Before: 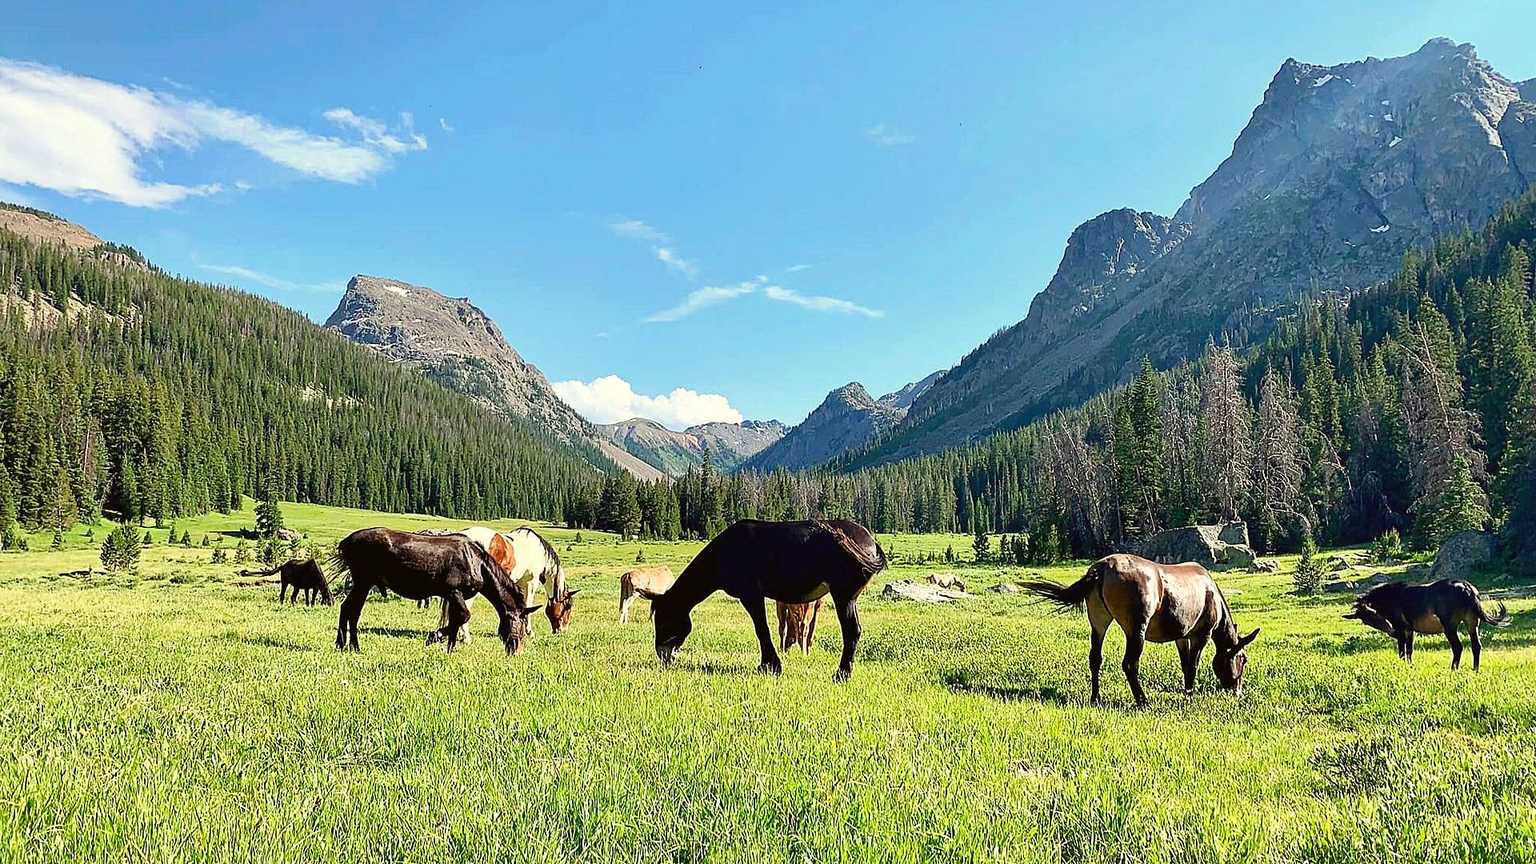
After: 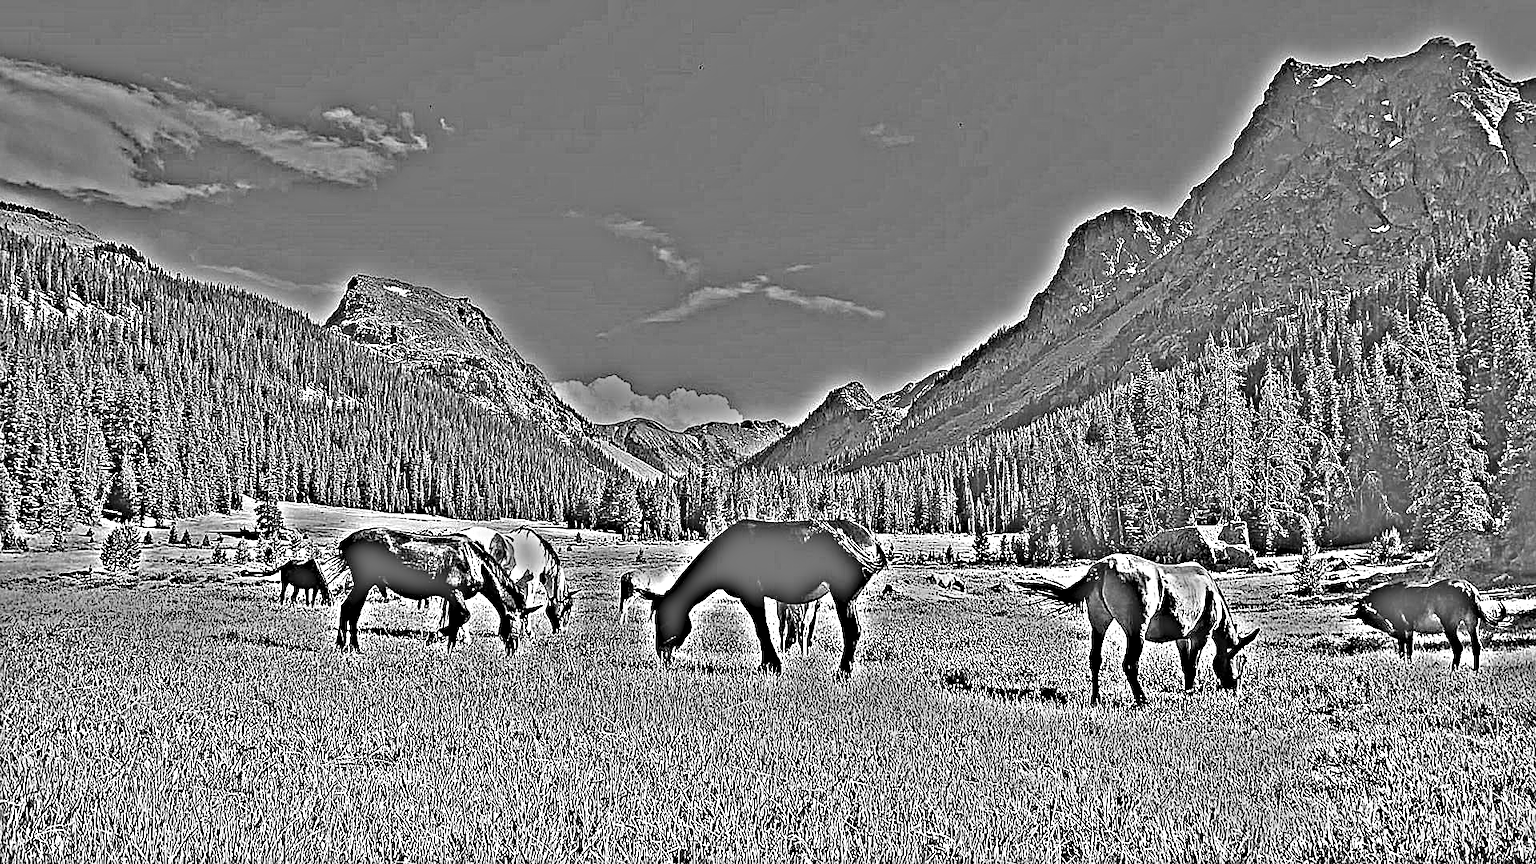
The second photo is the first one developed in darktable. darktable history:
sharpen: radius 2.167, amount 0.381, threshold 0
highpass: sharpness 49.79%, contrast boost 49.79%
